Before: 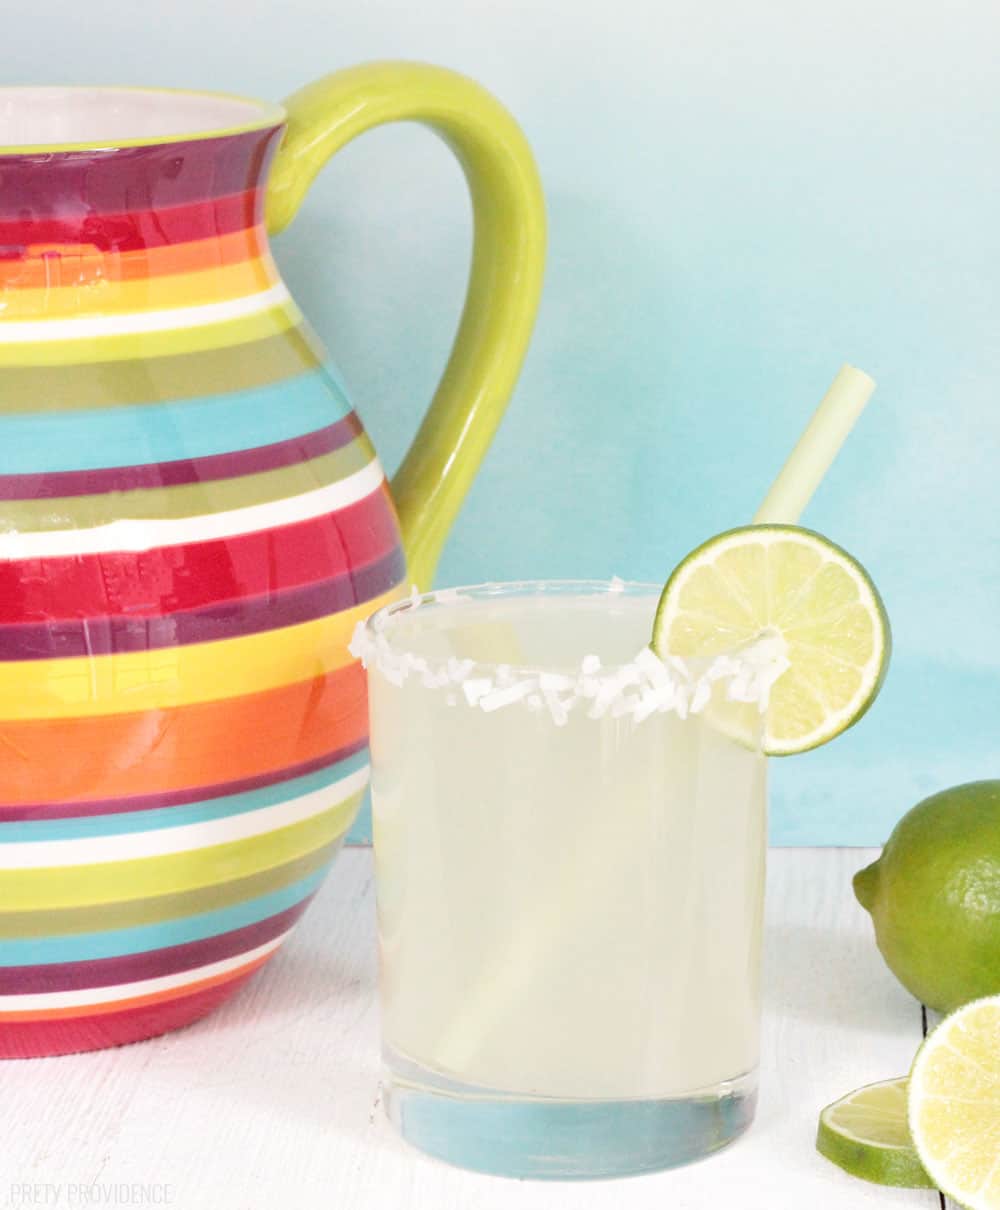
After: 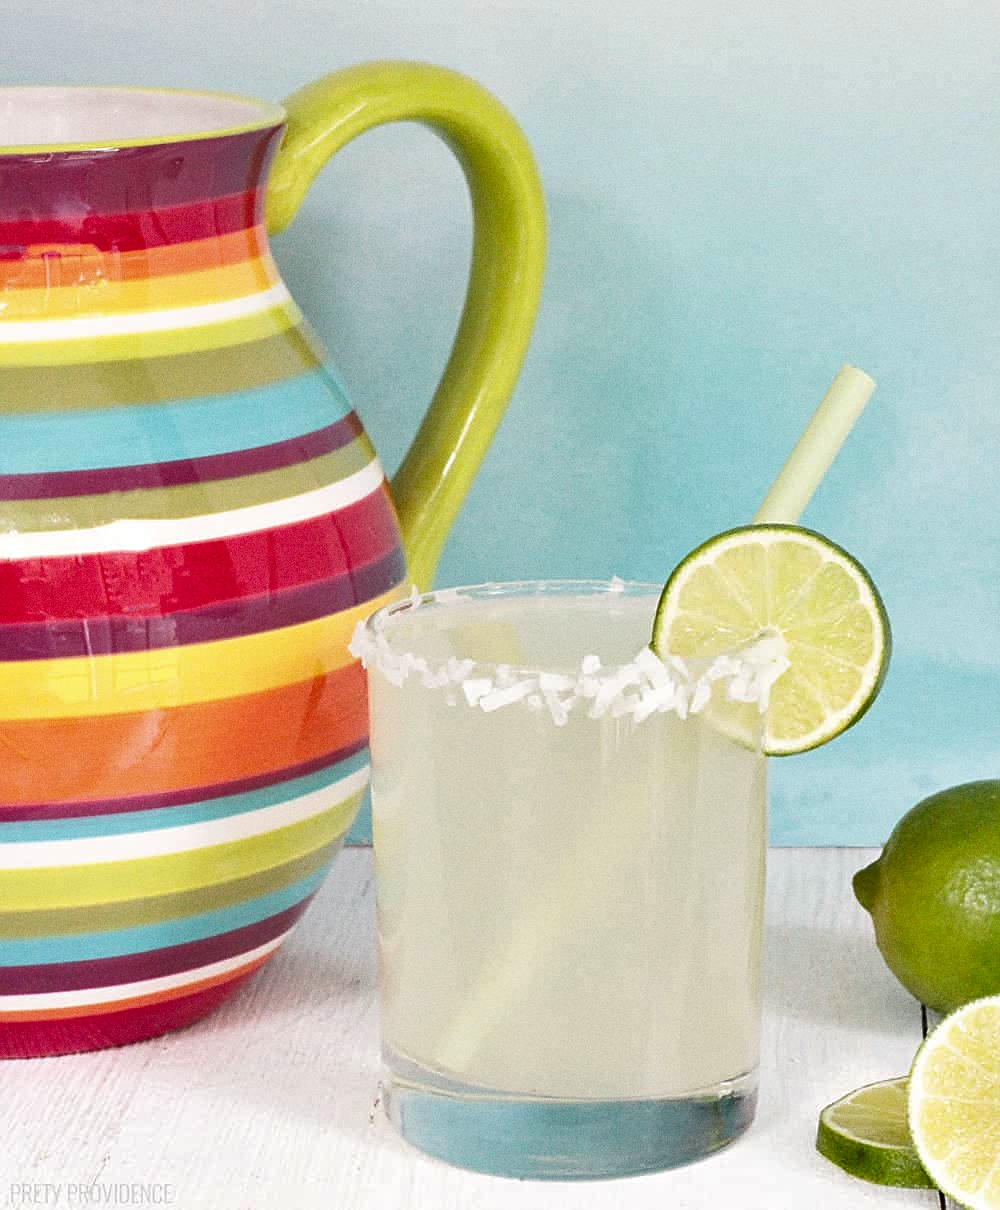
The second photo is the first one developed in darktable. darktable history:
sharpen: on, module defaults
grain: coarseness 0.47 ISO
shadows and highlights: low approximation 0.01, soften with gaussian
